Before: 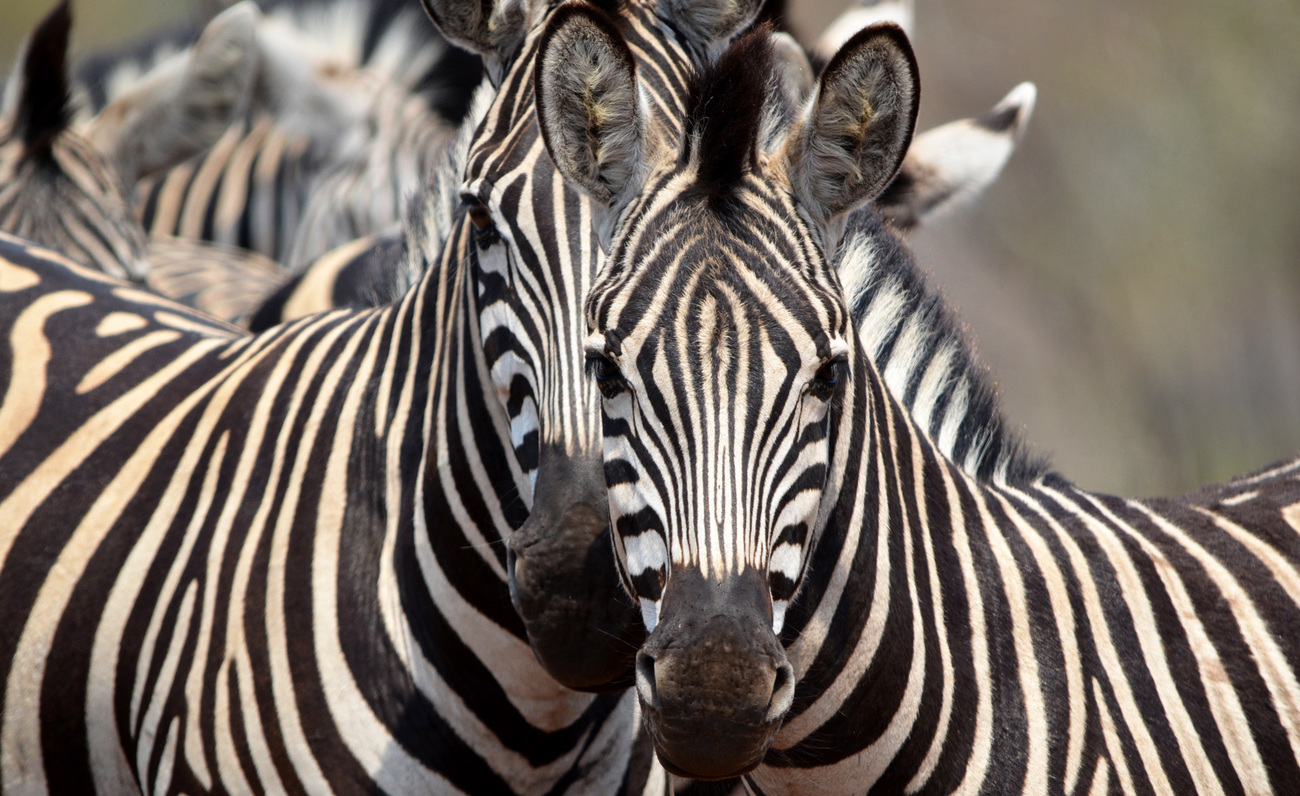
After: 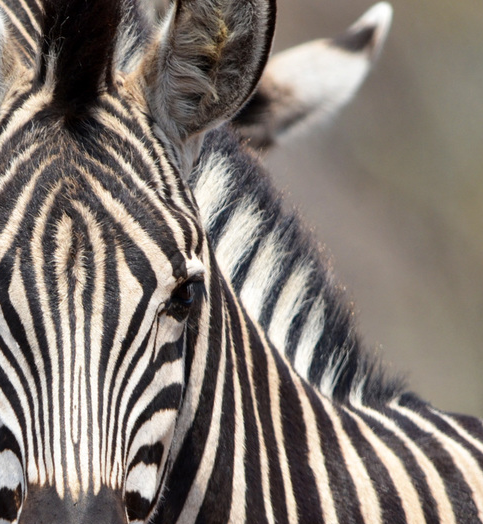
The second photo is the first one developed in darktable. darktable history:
crop and rotate: left 49.579%, top 10.101%, right 13.202%, bottom 23.996%
